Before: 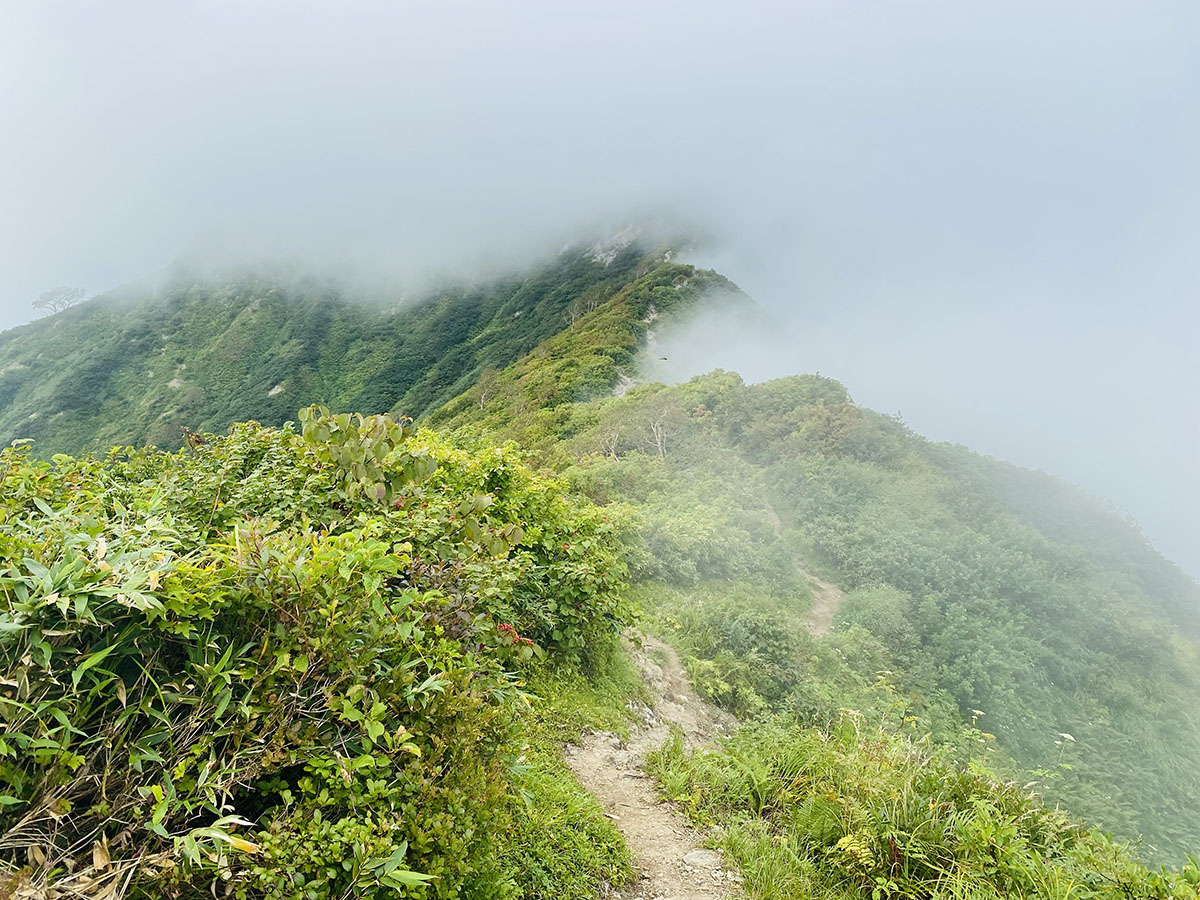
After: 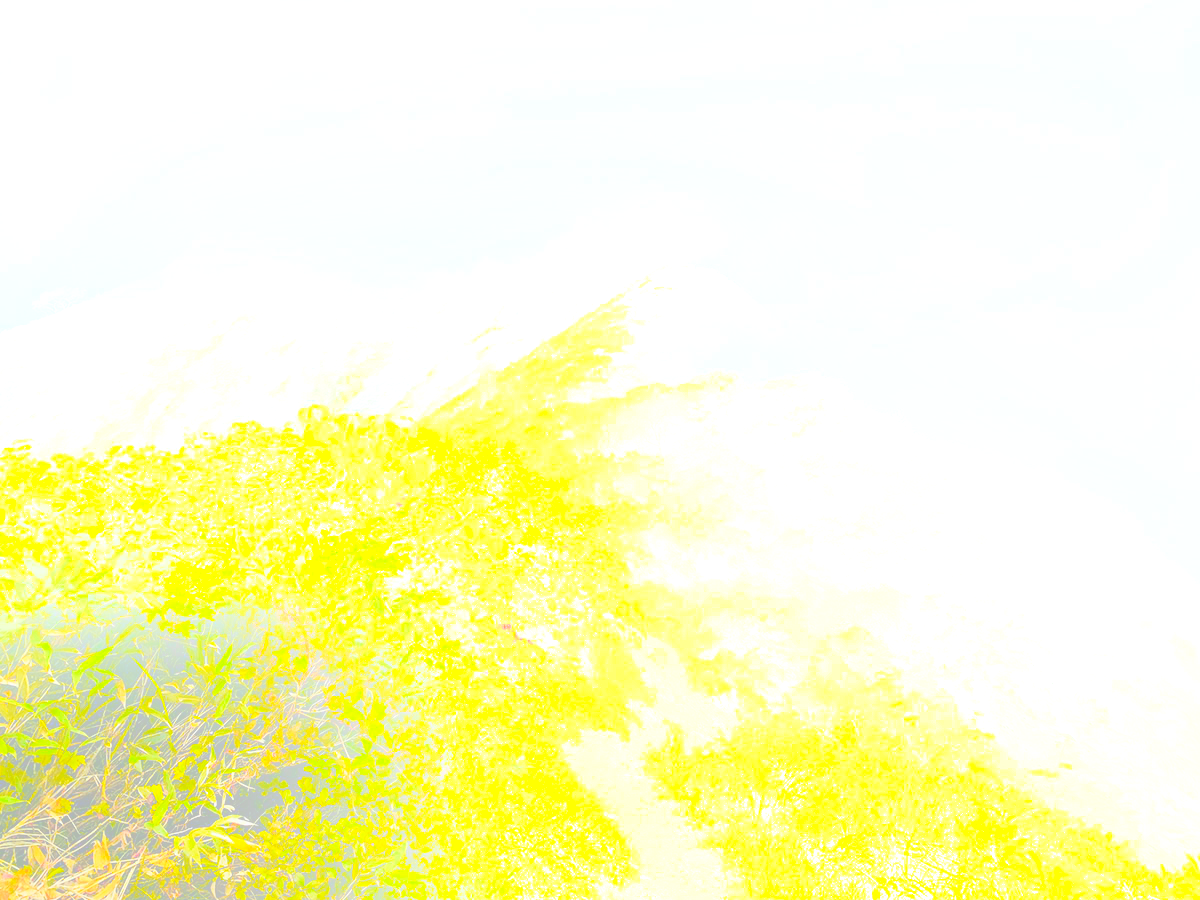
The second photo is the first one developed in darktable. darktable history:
contrast brightness saturation: saturation 0.5
tone curve: curves: ch0 [(0, 0) (0.07, 0.052) (0.23, 0.254) (0.486, 0.53) (0.822, 0.825) (0.994, 0.955)]; ch1 [(0, 0) (0.226, 0.261) (0.379, 0.442) (0.469, 0.472) (0.495, 0.495) (0.514, 0.504) (0.561, 0.568) (0.59, 0.612) (1, 1)]; ch2 [(0, 0) (0.269, 0.299) (0.459, 0.441) (0.498, 0.499) (0.523, 0.52) (0.586, 0.569) (0.635, 0.617) (0.659, 0.681) (0.718, 0.764) (1, 1)], color space Lab, independent channels, preserve colors none
bloom: size 25%, threshold 5%, strength 90%
